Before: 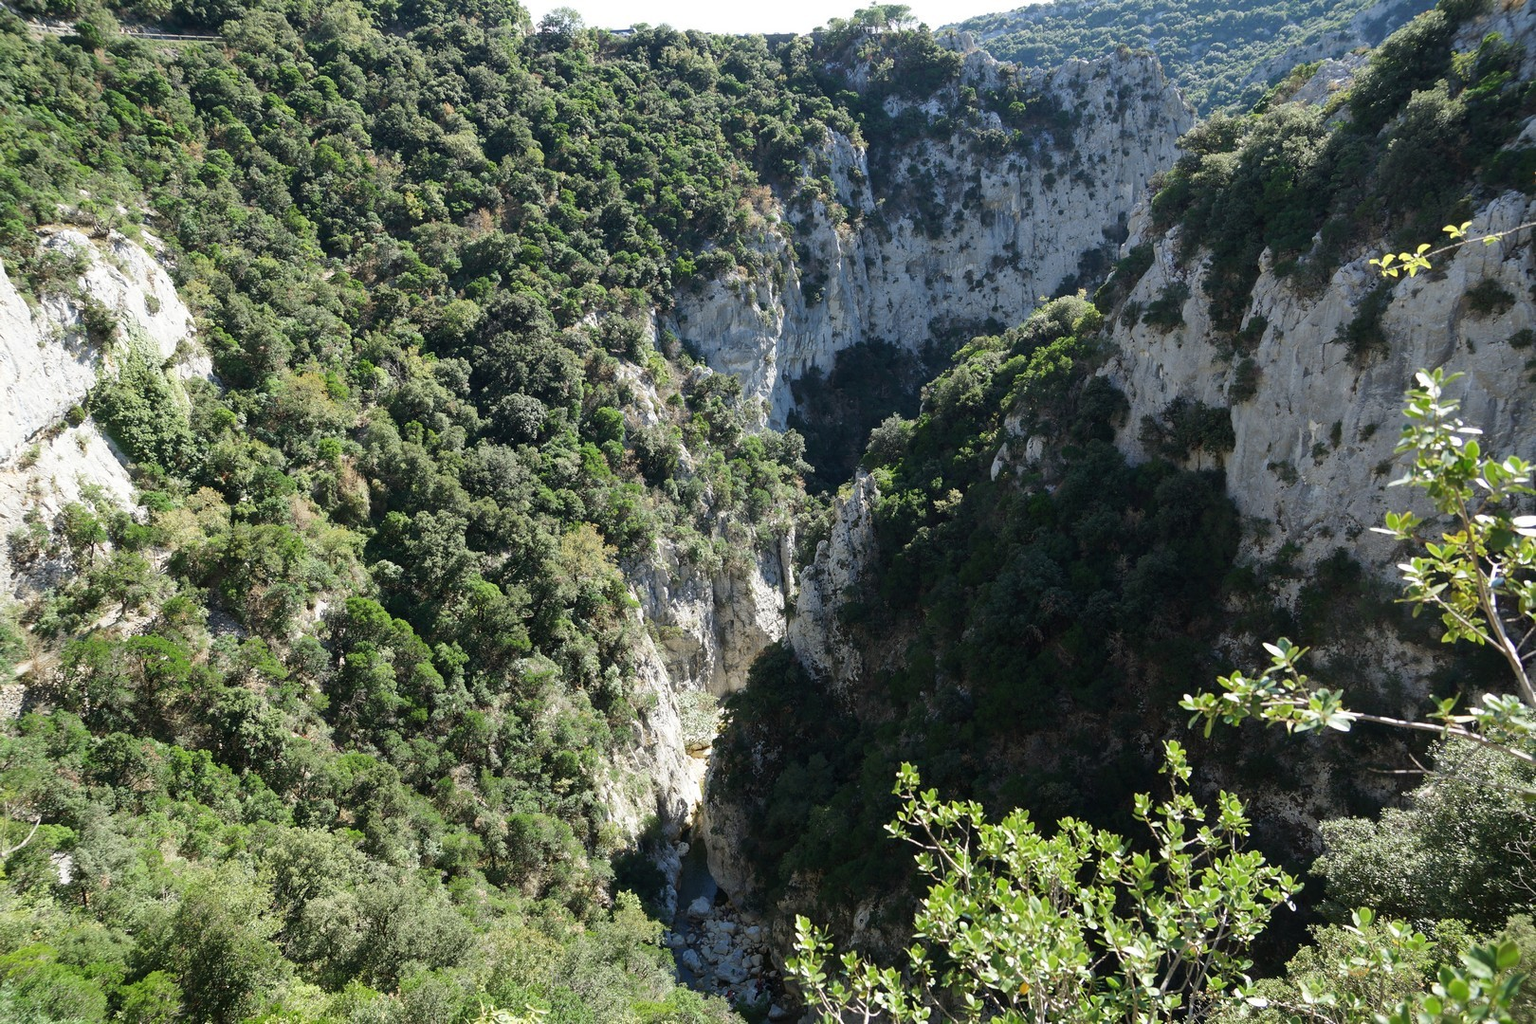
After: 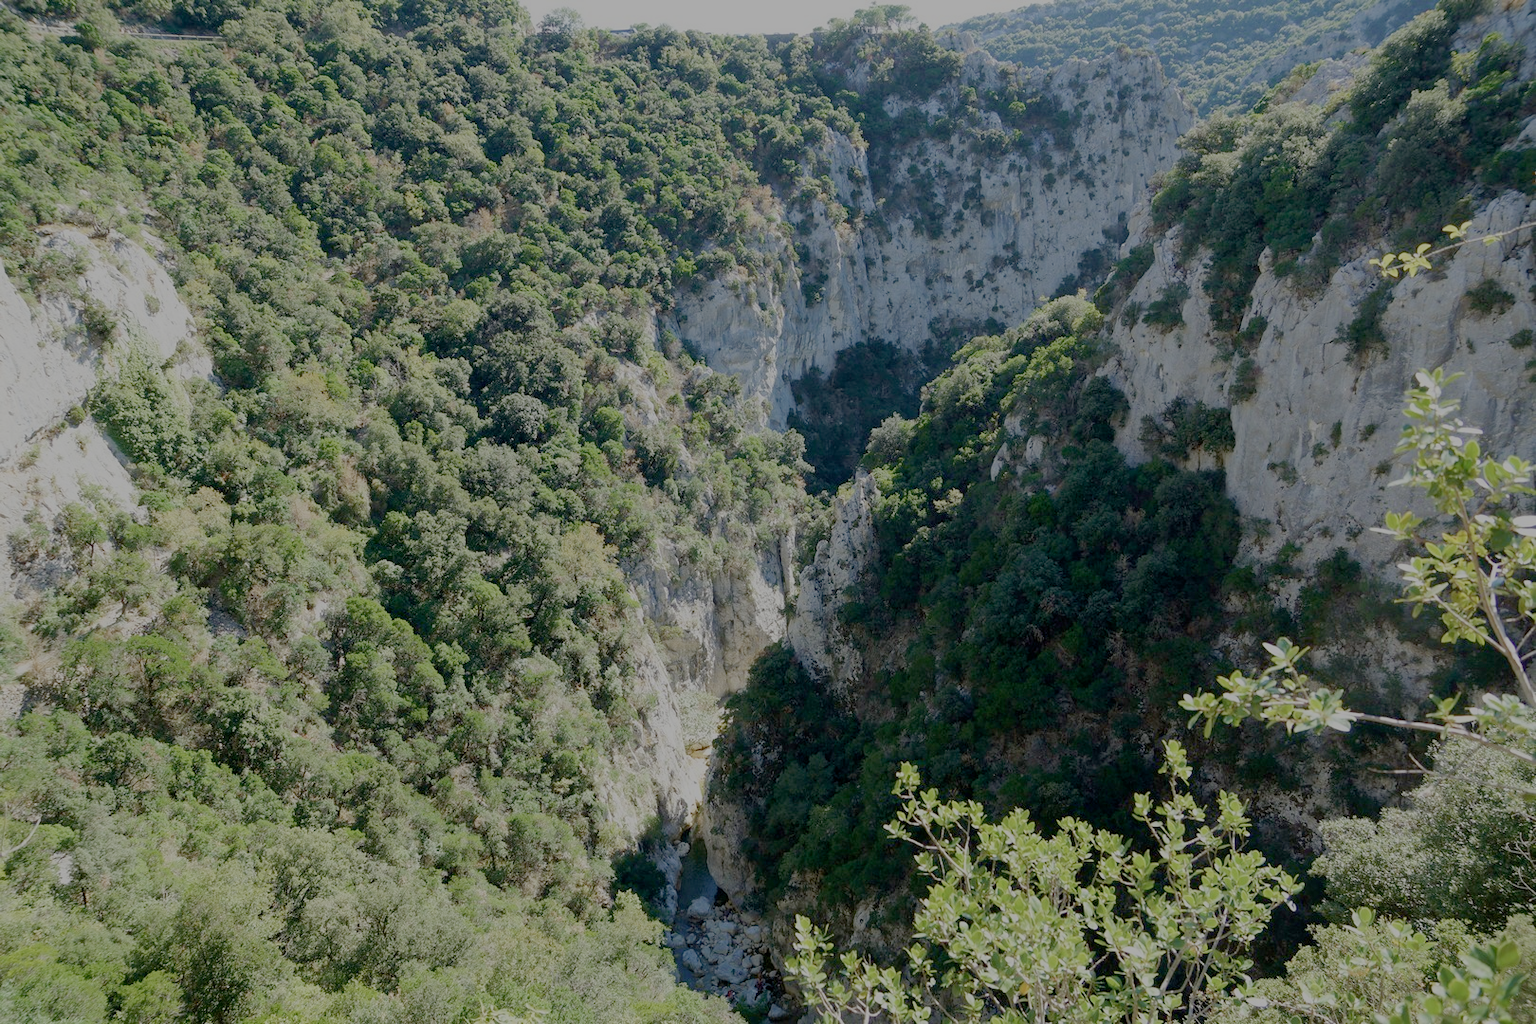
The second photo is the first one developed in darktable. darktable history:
velvia: on, module defaults
filmic rgb: white relative exposure 8 EV, threshold 3 EV, structure ↔ texture 100%, target black luminance 0%, hardness 2.44, latitude 76.53%, contrast 0.562, shadows ↔ highlights balance 0%, preserve chrominance no, color science v4 (2020), iterations of high-quality reconstruction 10, type of noise poissonian, enable highlight reconstruction true
